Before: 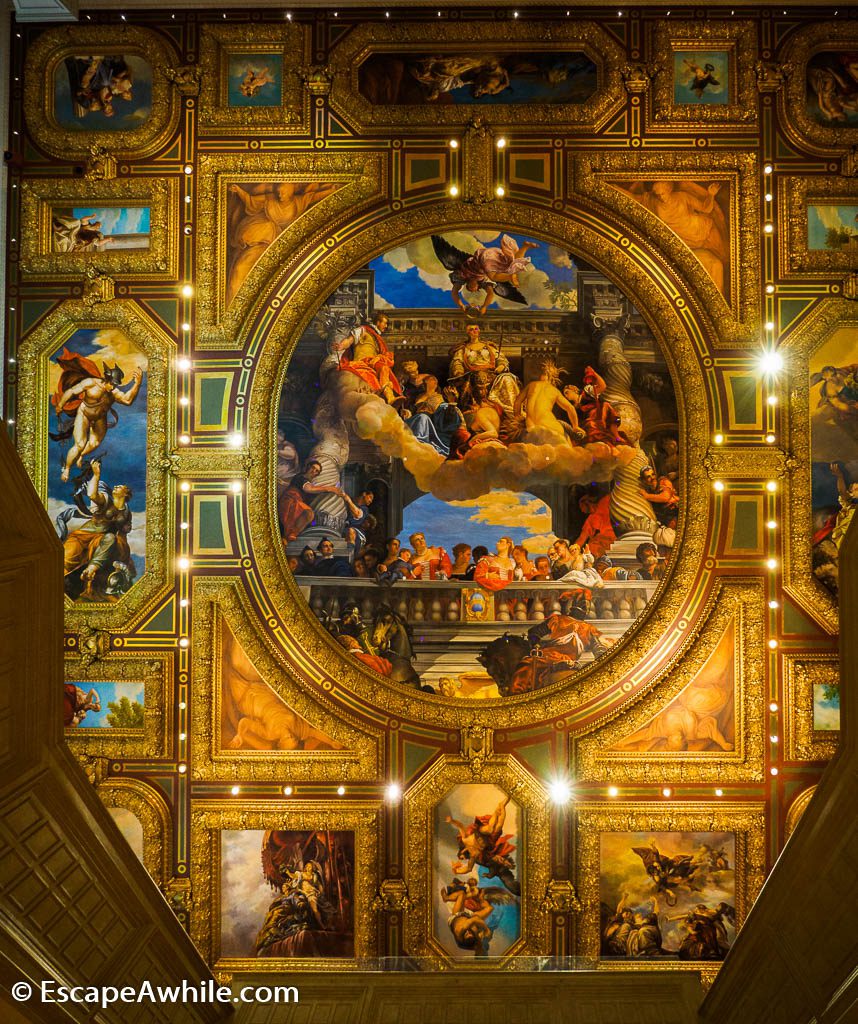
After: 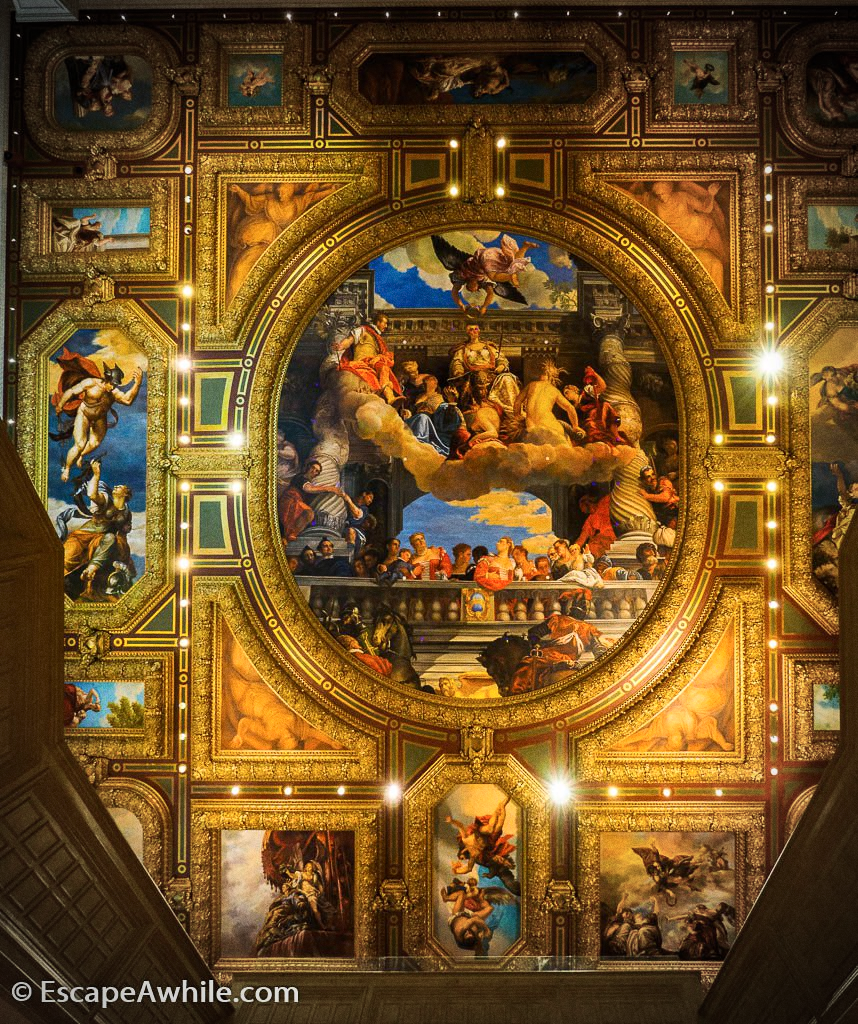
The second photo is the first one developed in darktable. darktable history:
vignetting: fall-off start 71.74%
contrast brightness saturation: contrast 0.15, brightness 0.05
grain: coarseness 0.09 ISO
